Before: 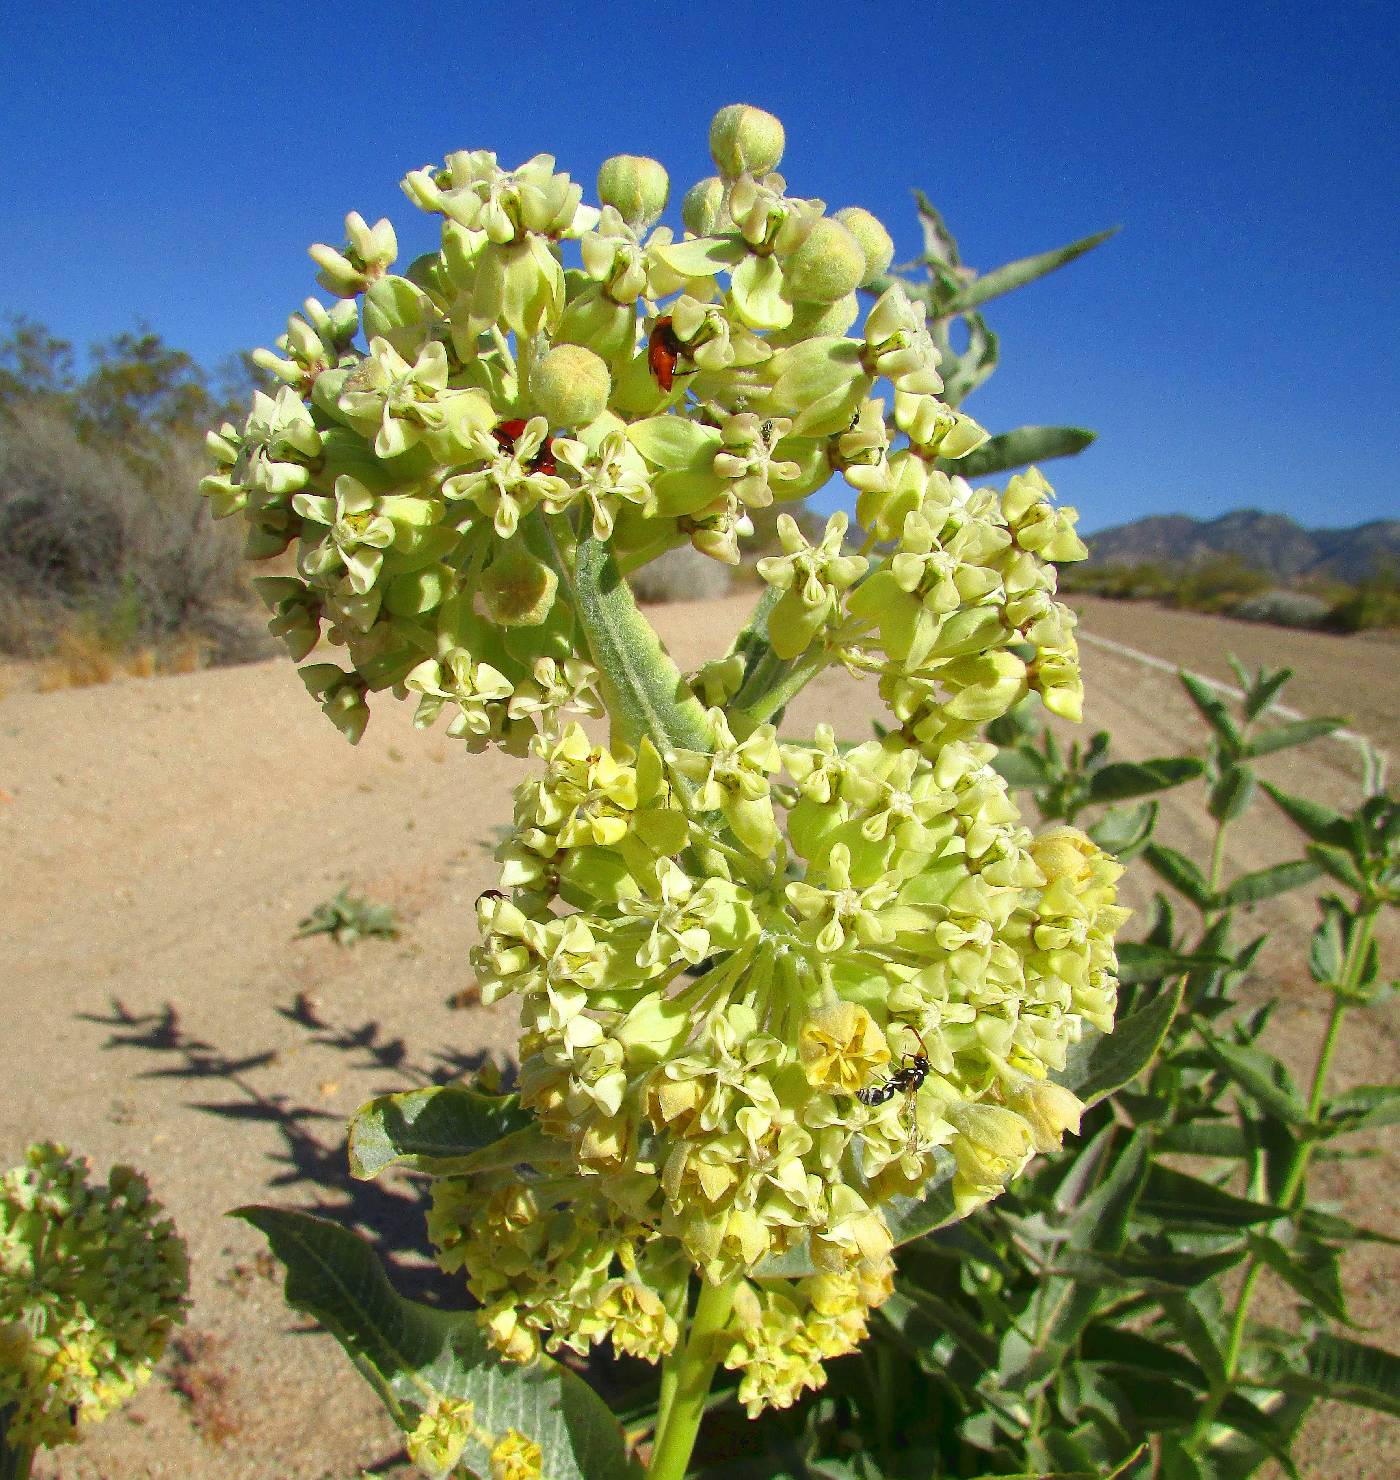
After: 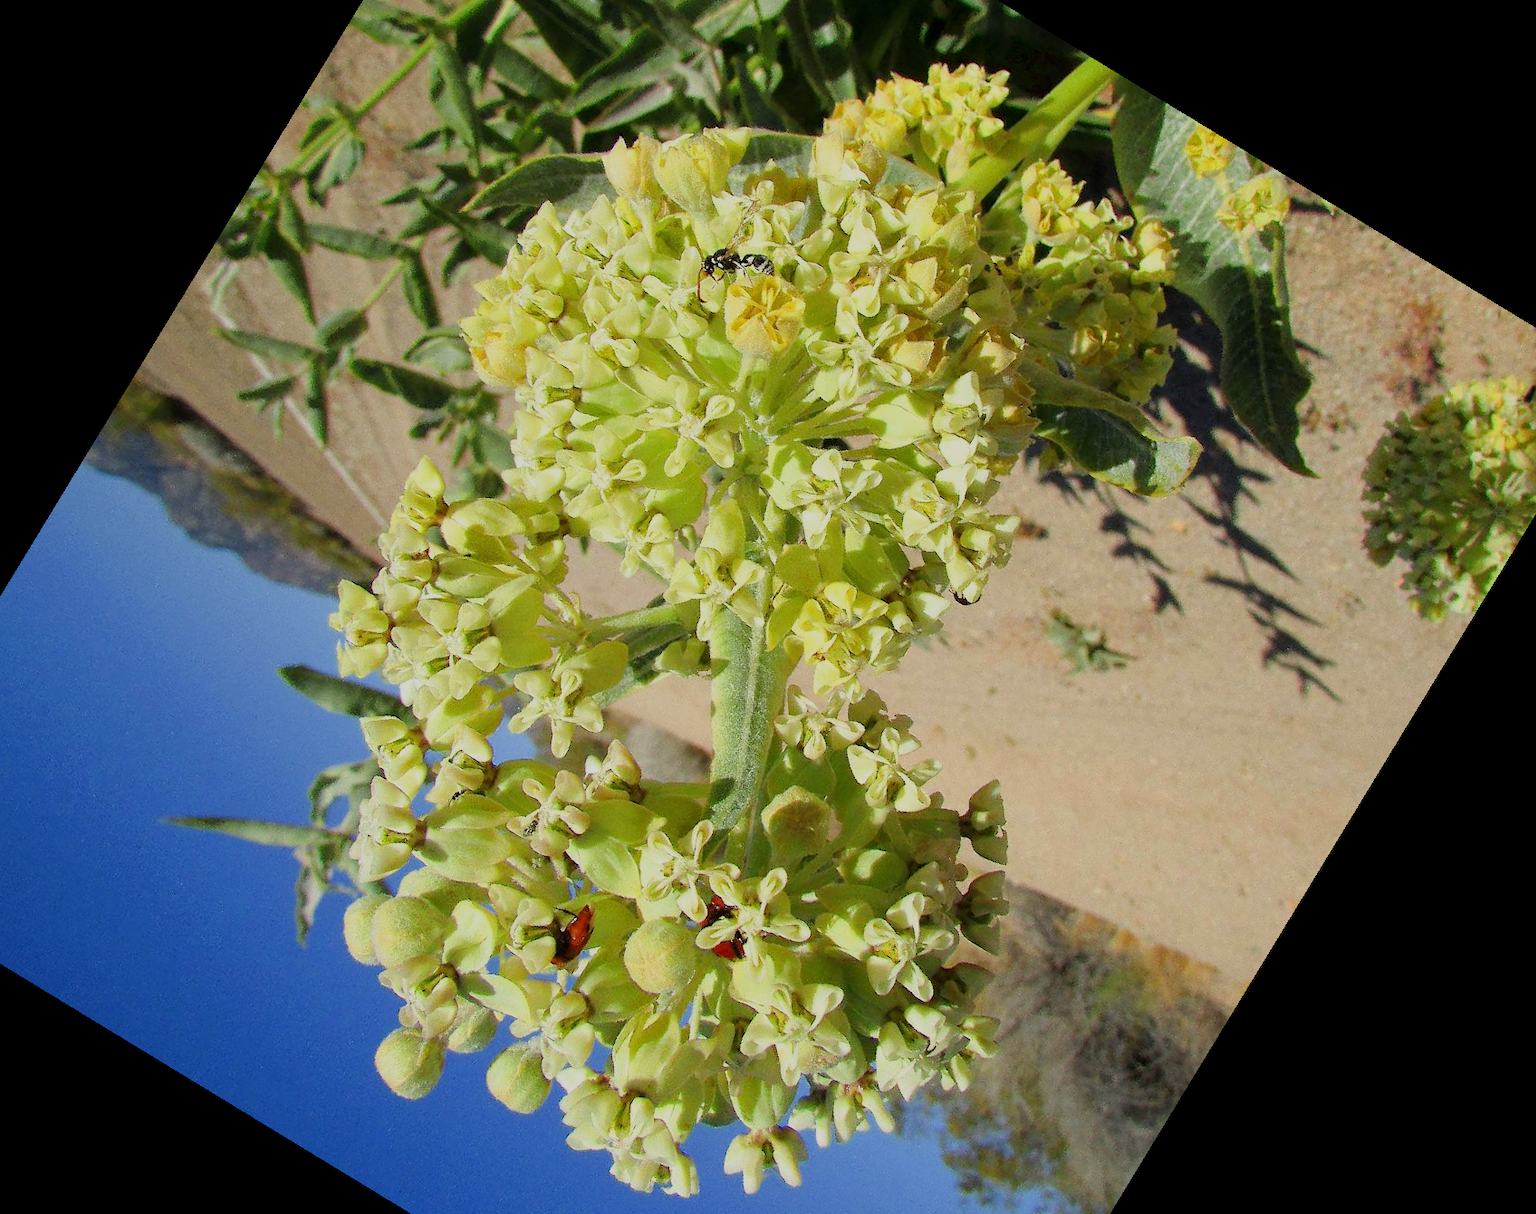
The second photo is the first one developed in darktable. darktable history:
filmic rgb: black relative exposure -7.65 EV, white relative exposure 4.56 EV, hardness 3.61
white balance: red 1, blue 1
crop and rotate: angle 148.68°, left 9.111%, top 15.603%, right 4.588%, bottom 17.041%
